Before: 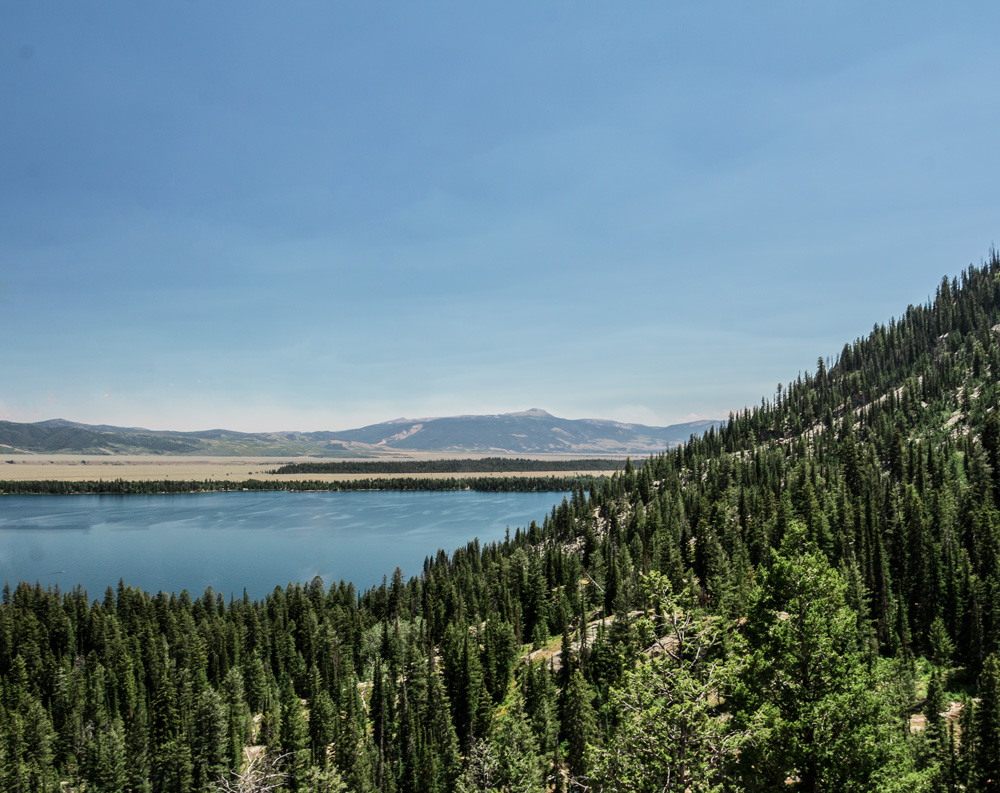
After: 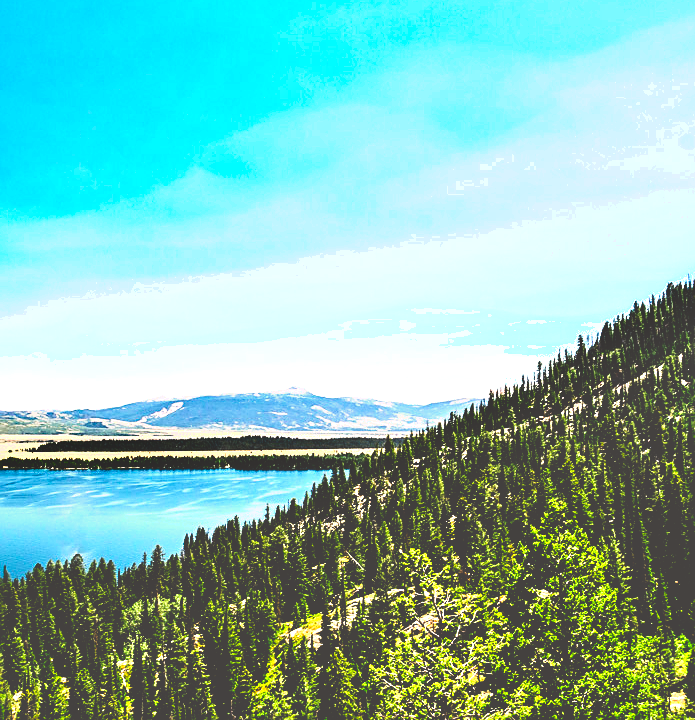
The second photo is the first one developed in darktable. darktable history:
base curve: curves: ch0 [(0, 0.036) (0.083, 0.04) (0.804, 1)], preserve colors none
shadows and highlights: shadows 43.71, white point adjustment -1.46, soften with gaussian
color correction: highlights a* 3.84, highlights b* 5.07
exposure: black level correction 0, exposure 1.2 EV, compensate highlight preservation false
contrast brightness saturation: brightness 0.09, saturation 0.19
sharpen: on, module defaults
crop and rotate: left 24.034%, top 2.838%, right 6.406%, bottom 6.299%
